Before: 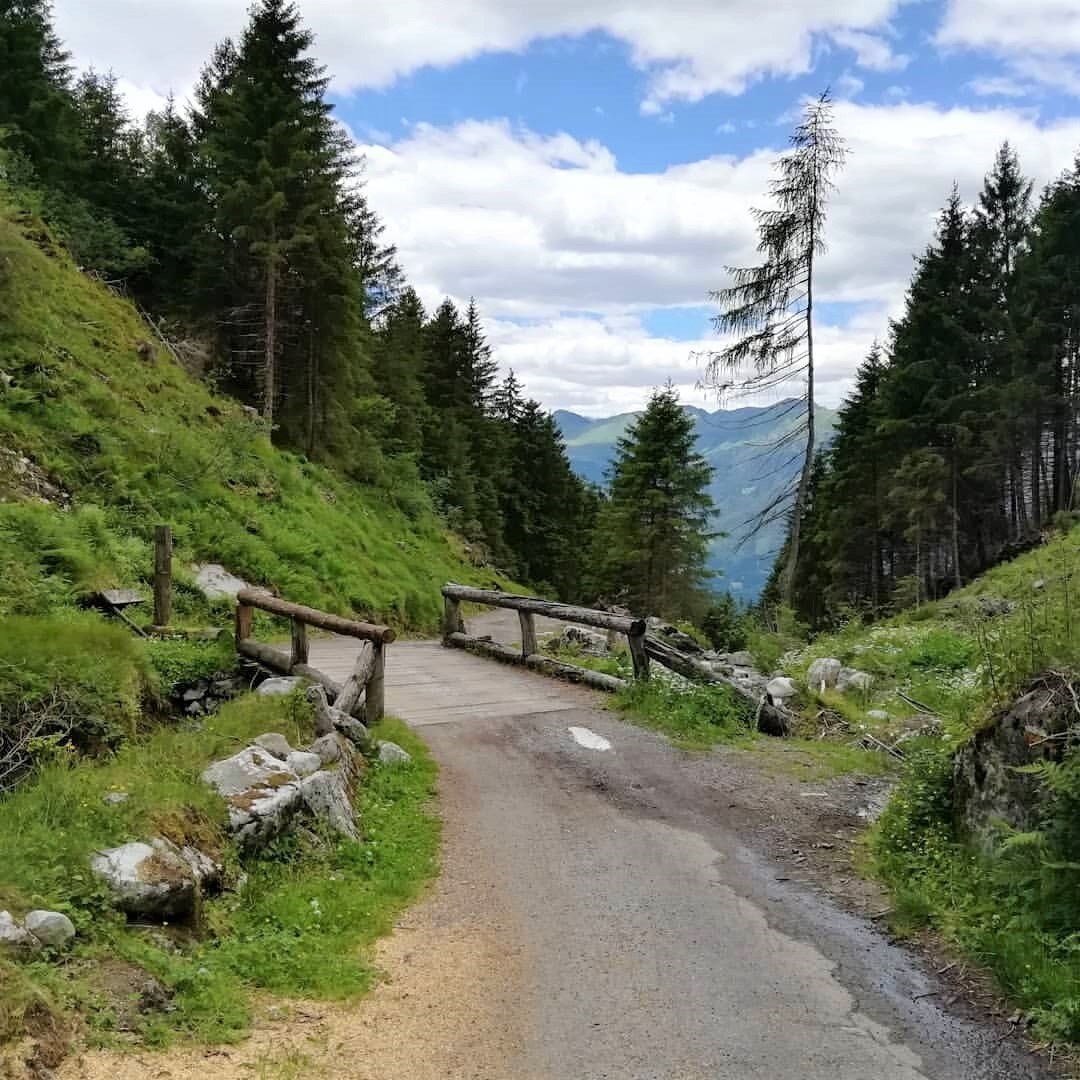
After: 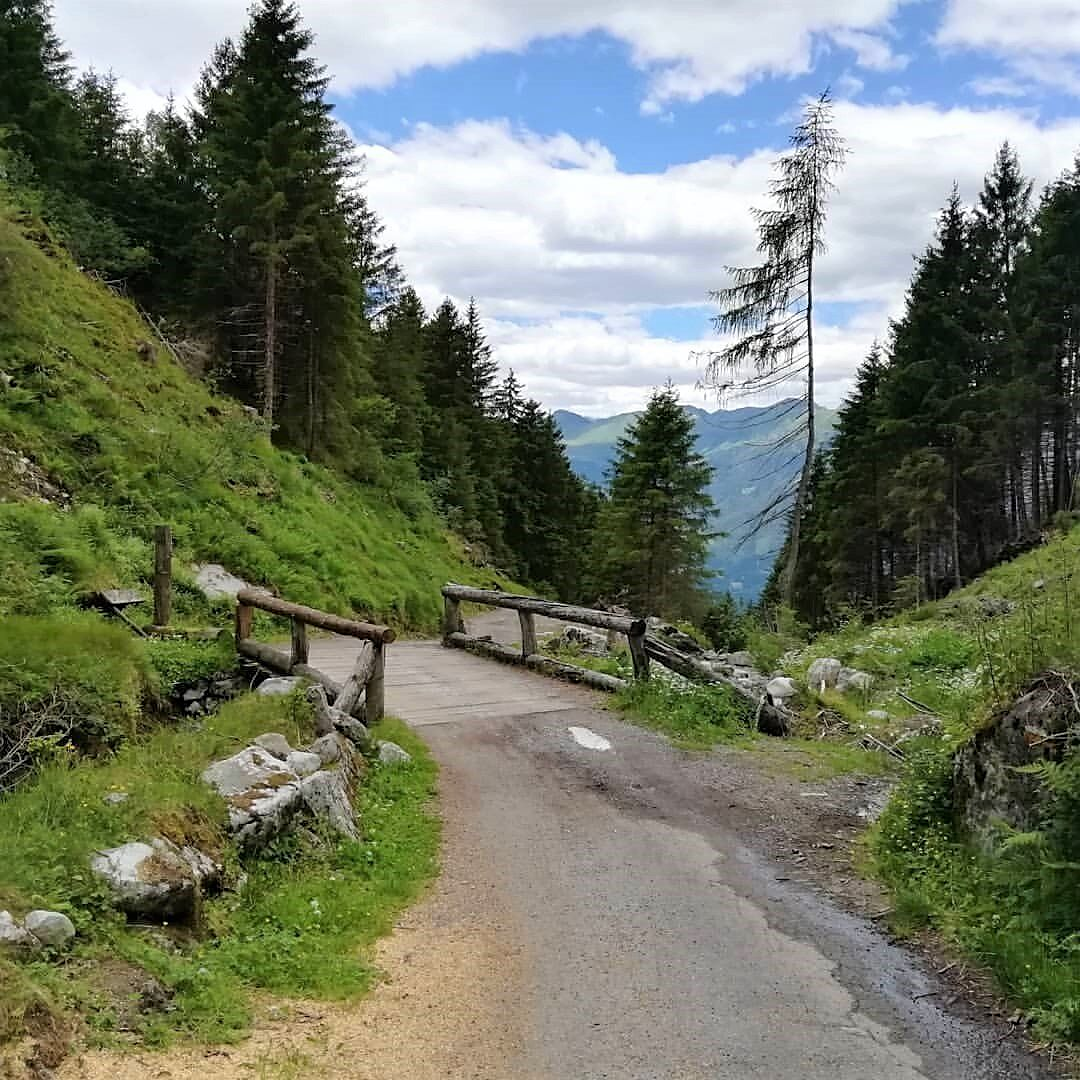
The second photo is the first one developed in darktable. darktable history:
sharpen: radius 1.599, amount 0.36, threshold 1.358
